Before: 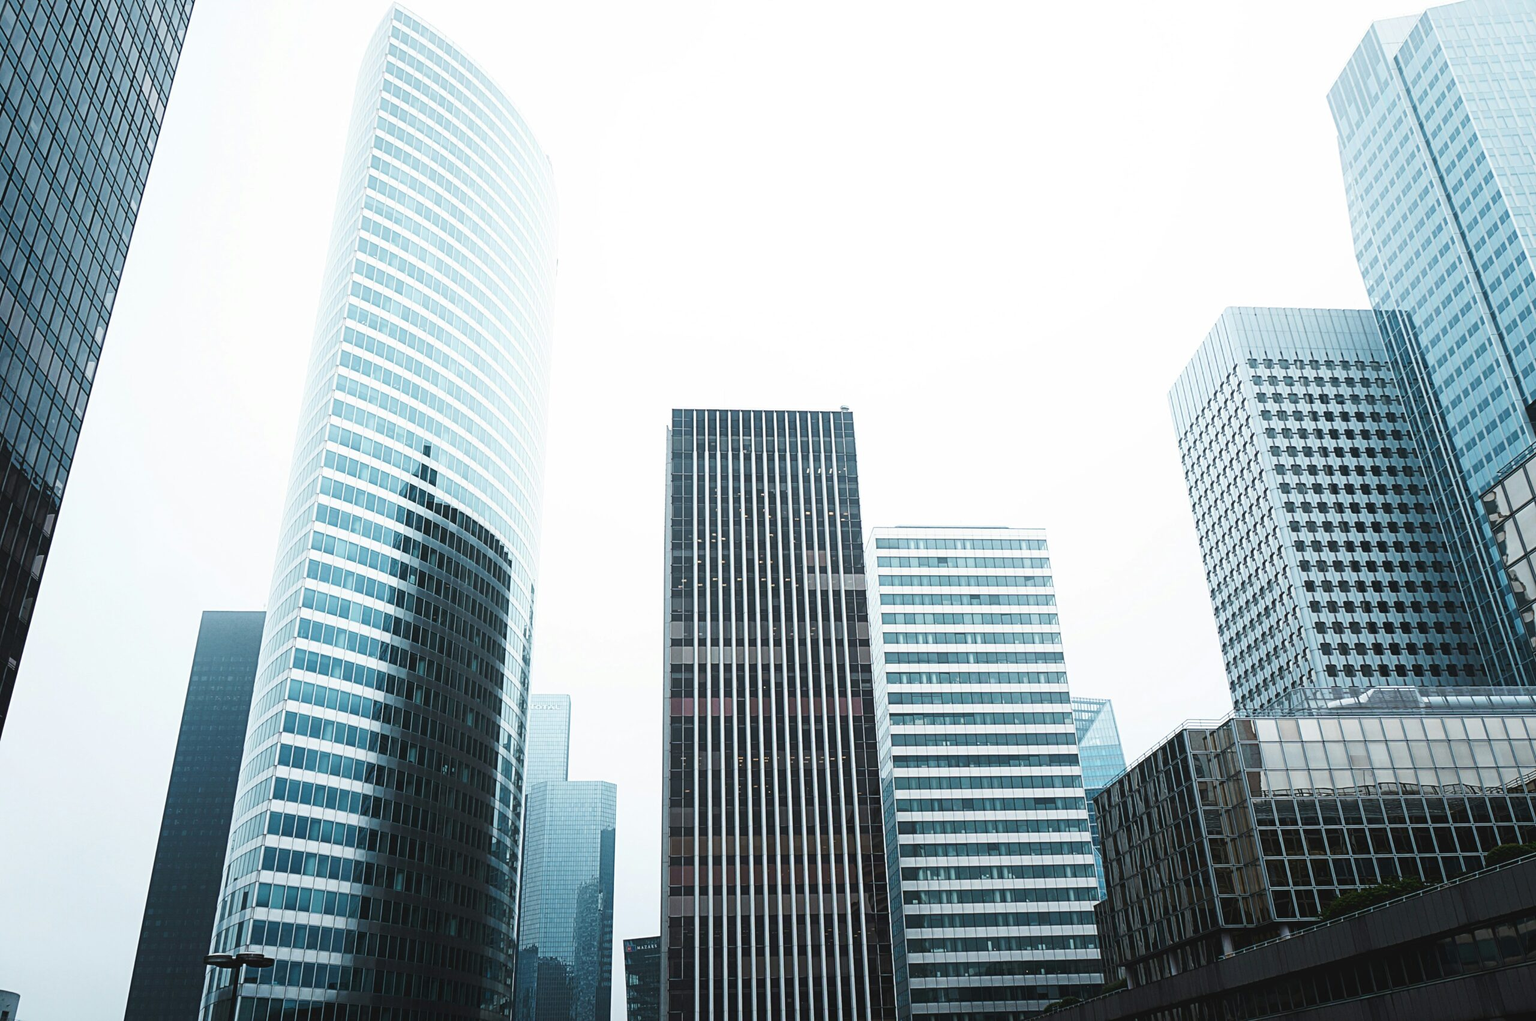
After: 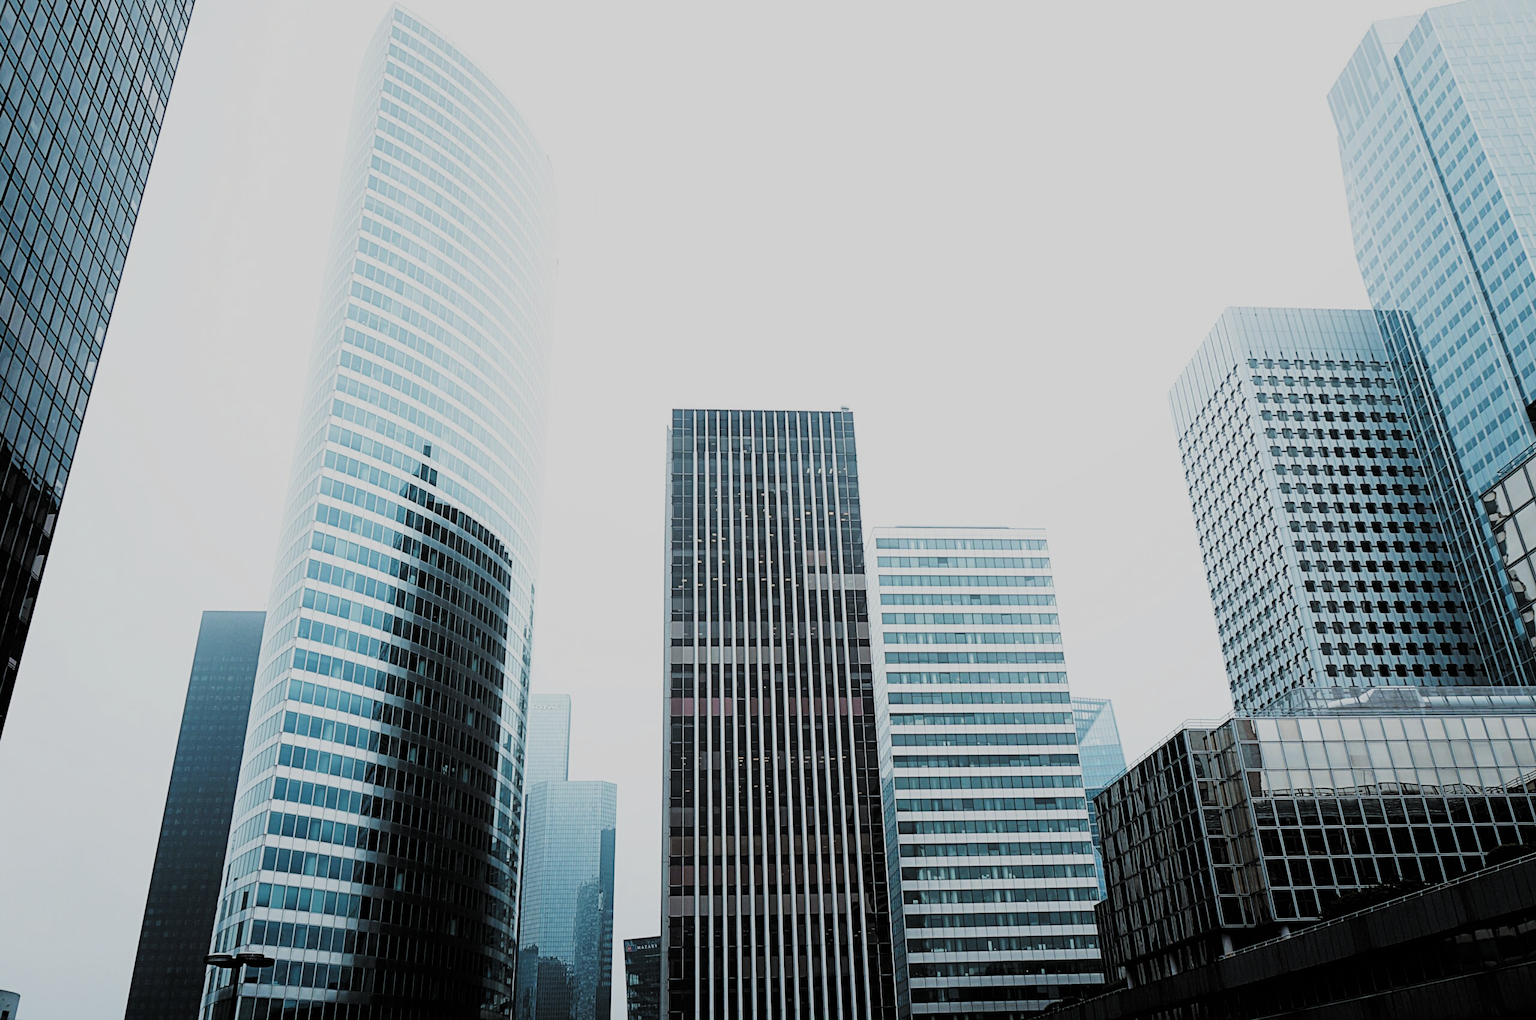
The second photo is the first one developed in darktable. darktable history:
filmic rgb: black relative exposure -4.77 EV, white relative exposure 4.03 EV, hardness 2.82, add noise in highlights 0, color science v3 (2019), use custom middle-gray values true, contrast in highlights soft
